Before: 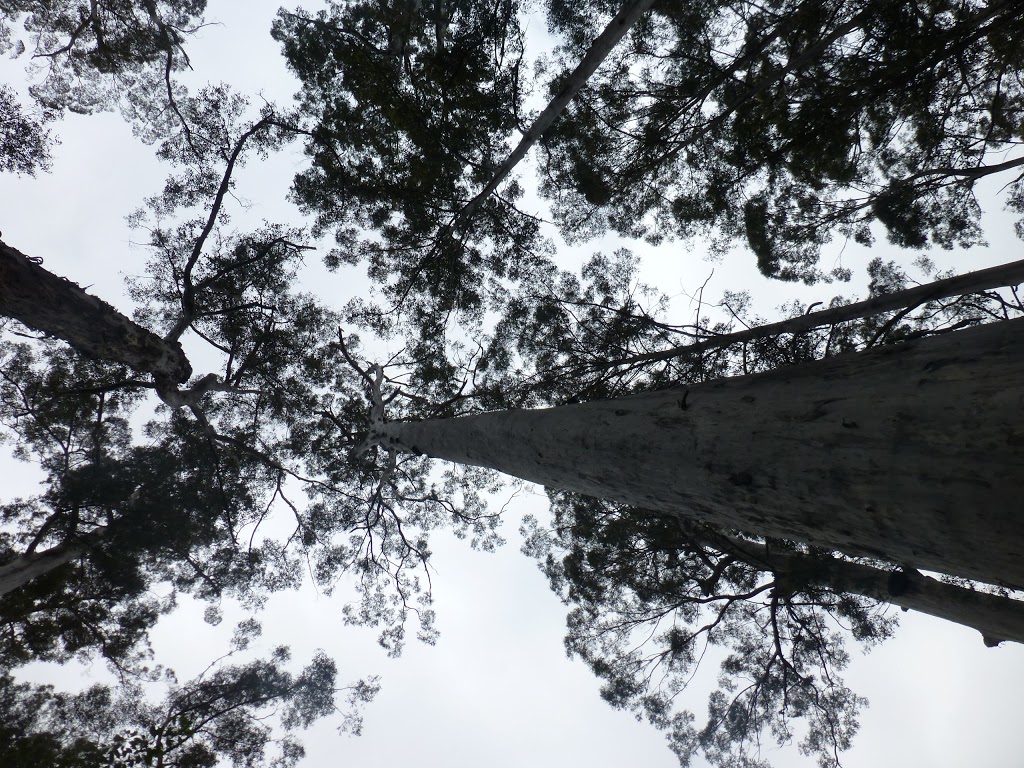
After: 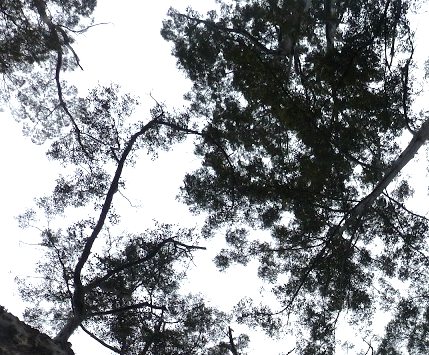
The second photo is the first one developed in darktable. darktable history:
crop and rotate: left 10.817%, top 0.062%, right 47.194%, bottom 53.626%
exposure: exposure 0.566 EV, compensate highlight preservation false
contrast brightness saturation: saturation -0.17
